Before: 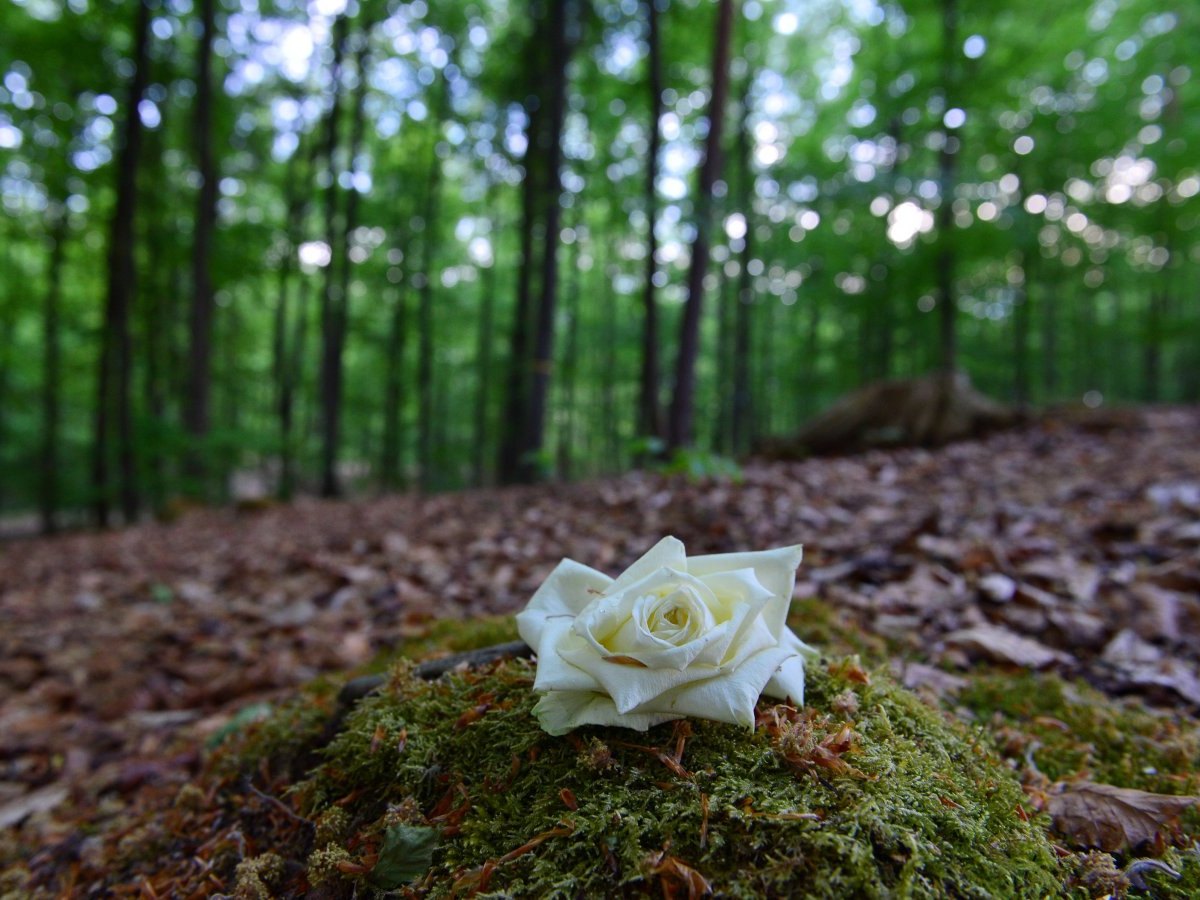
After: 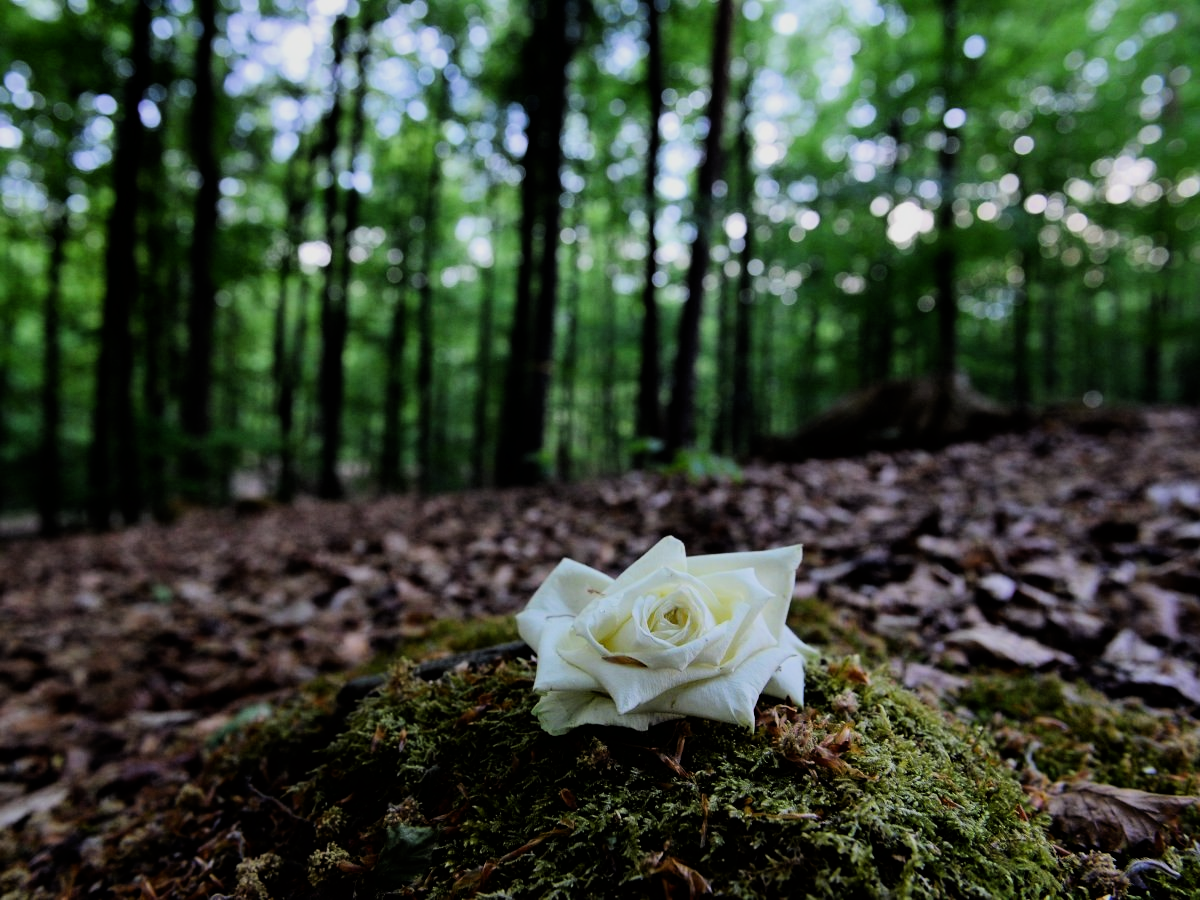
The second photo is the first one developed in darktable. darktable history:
tone equalizer: on, module defaults
filmic rgb: black relative exposure -5 EV, hardness 2.88, contrast 1.4
